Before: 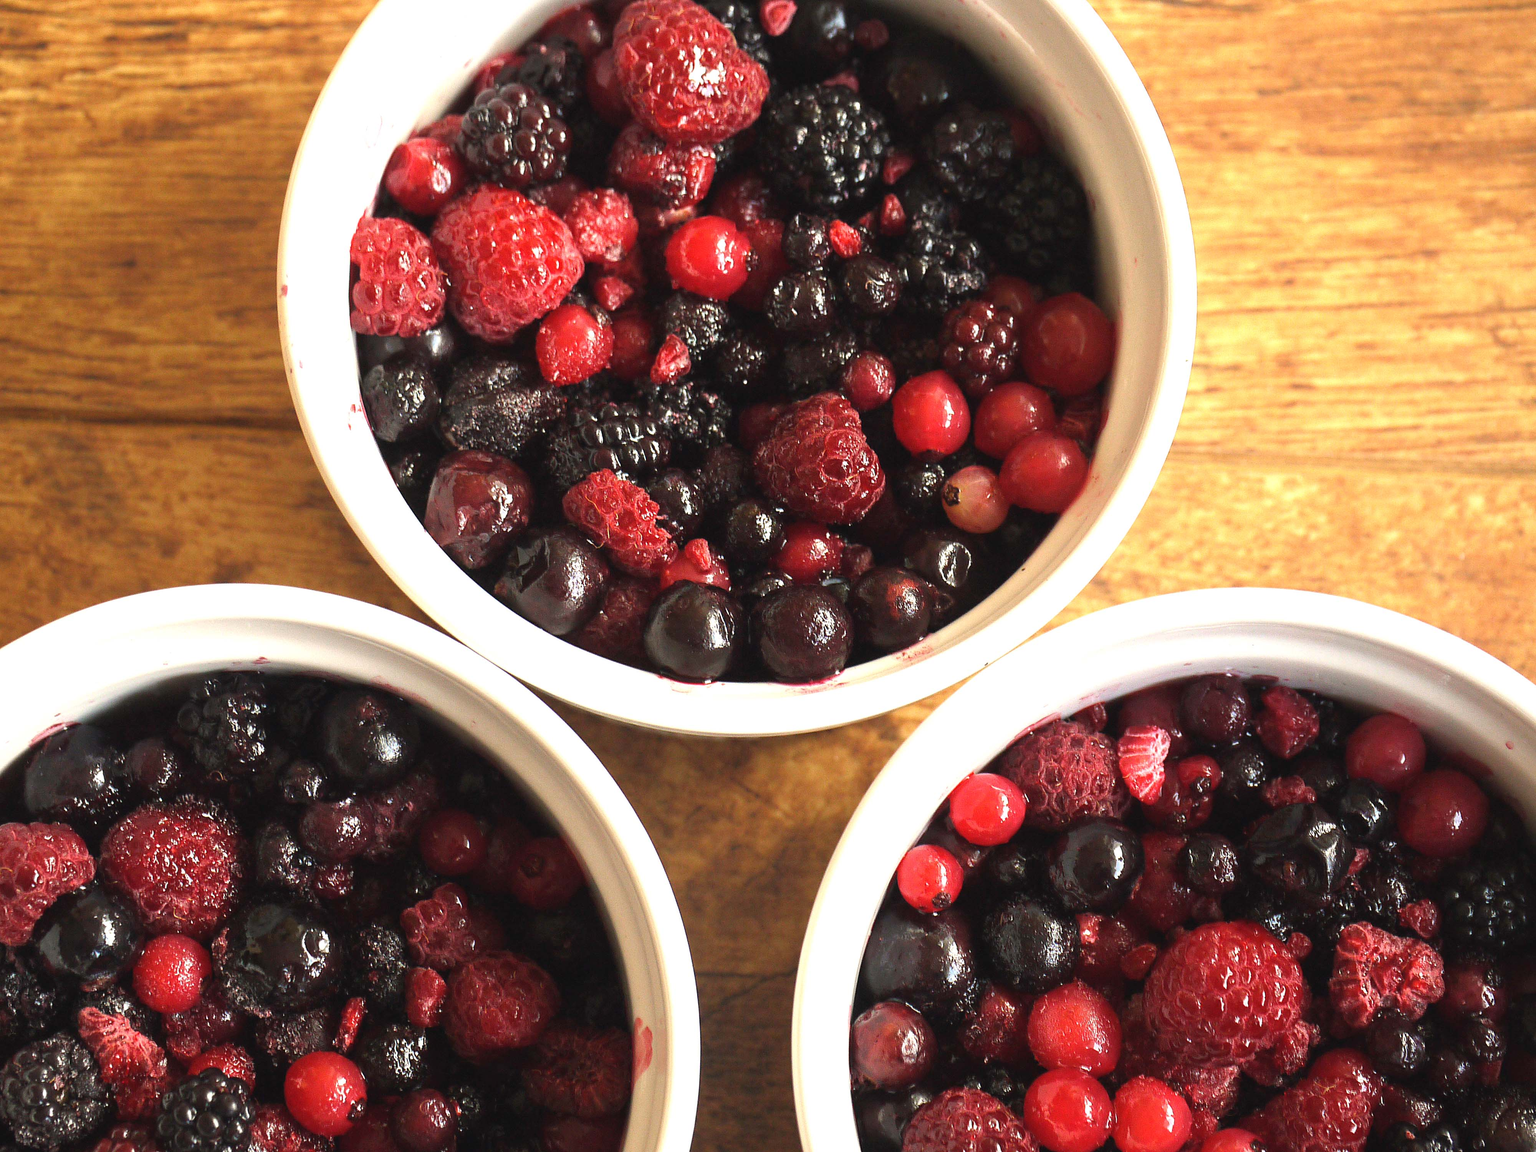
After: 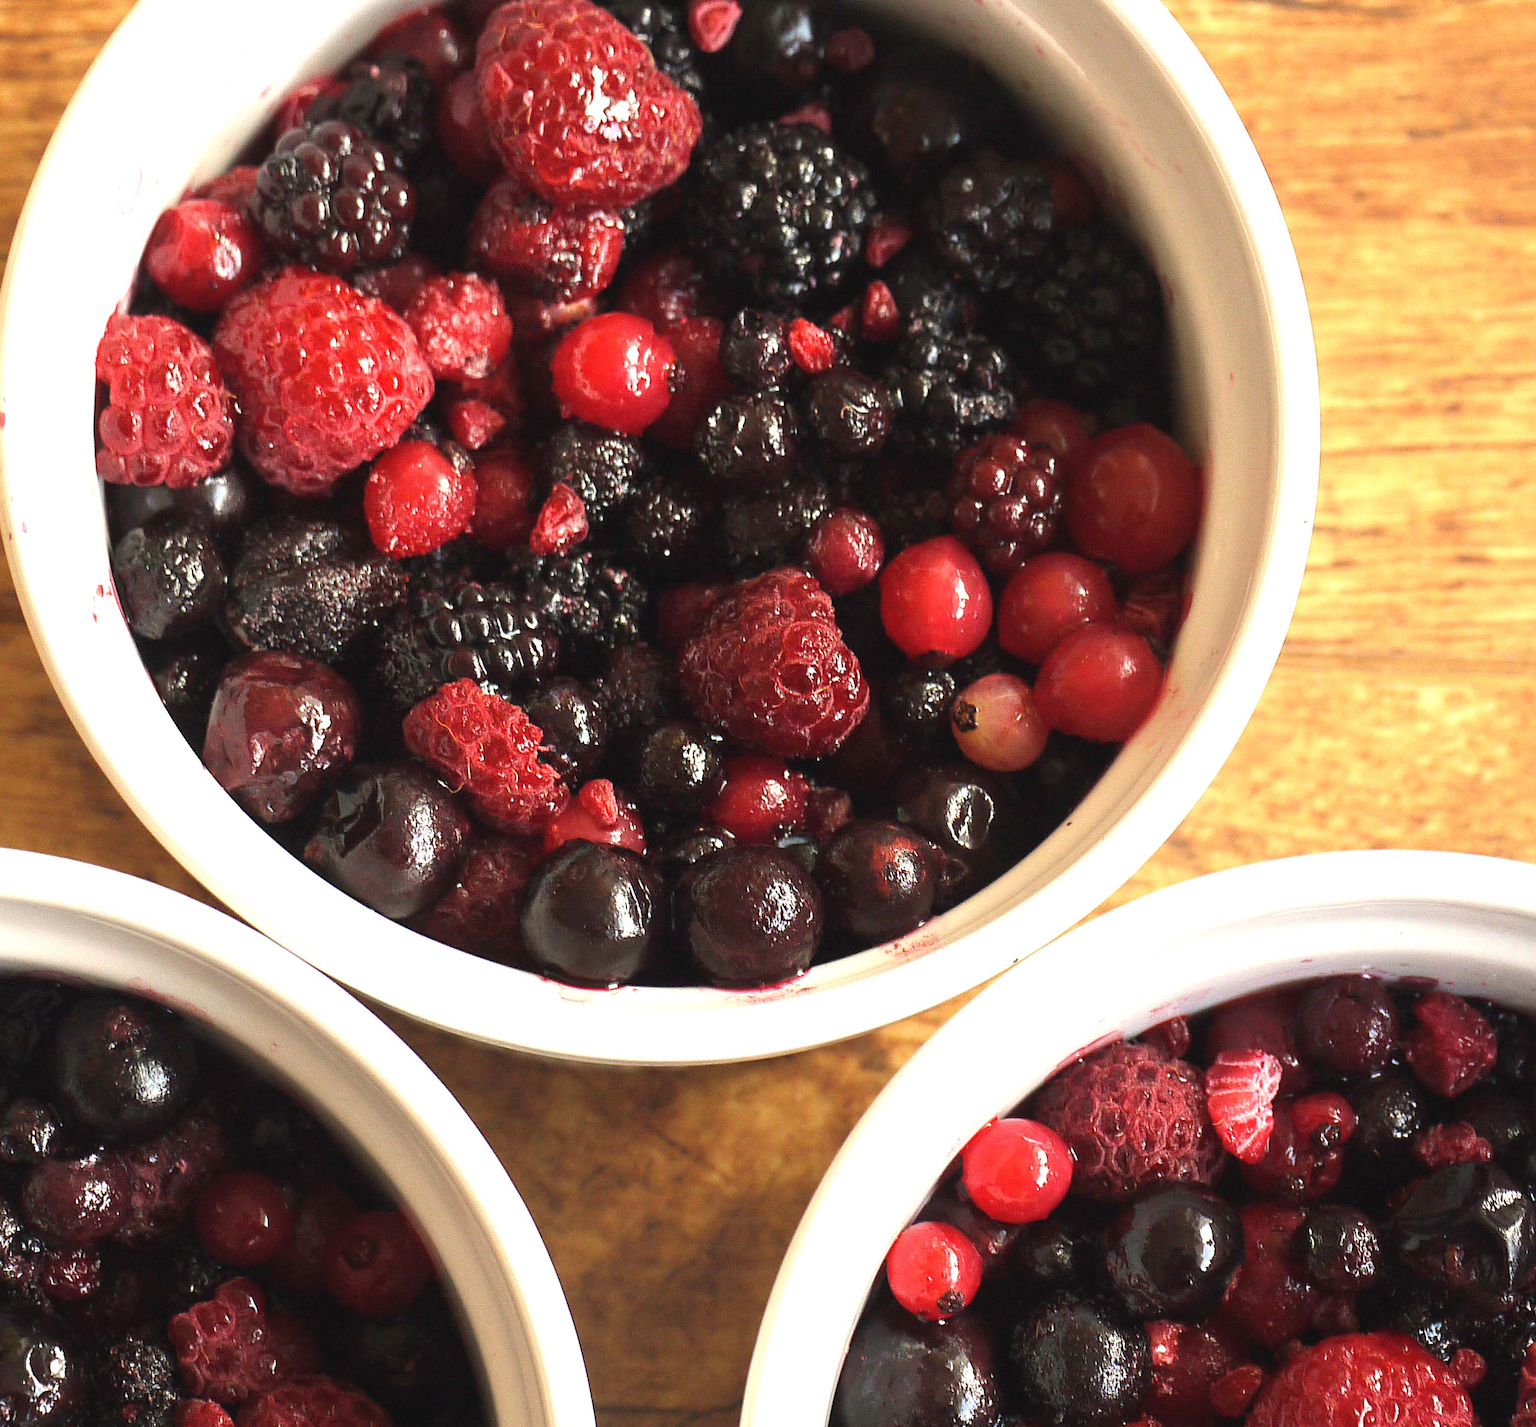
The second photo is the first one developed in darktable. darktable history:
crop: left 18.506%, right 12.32%, bottom 14.297%
